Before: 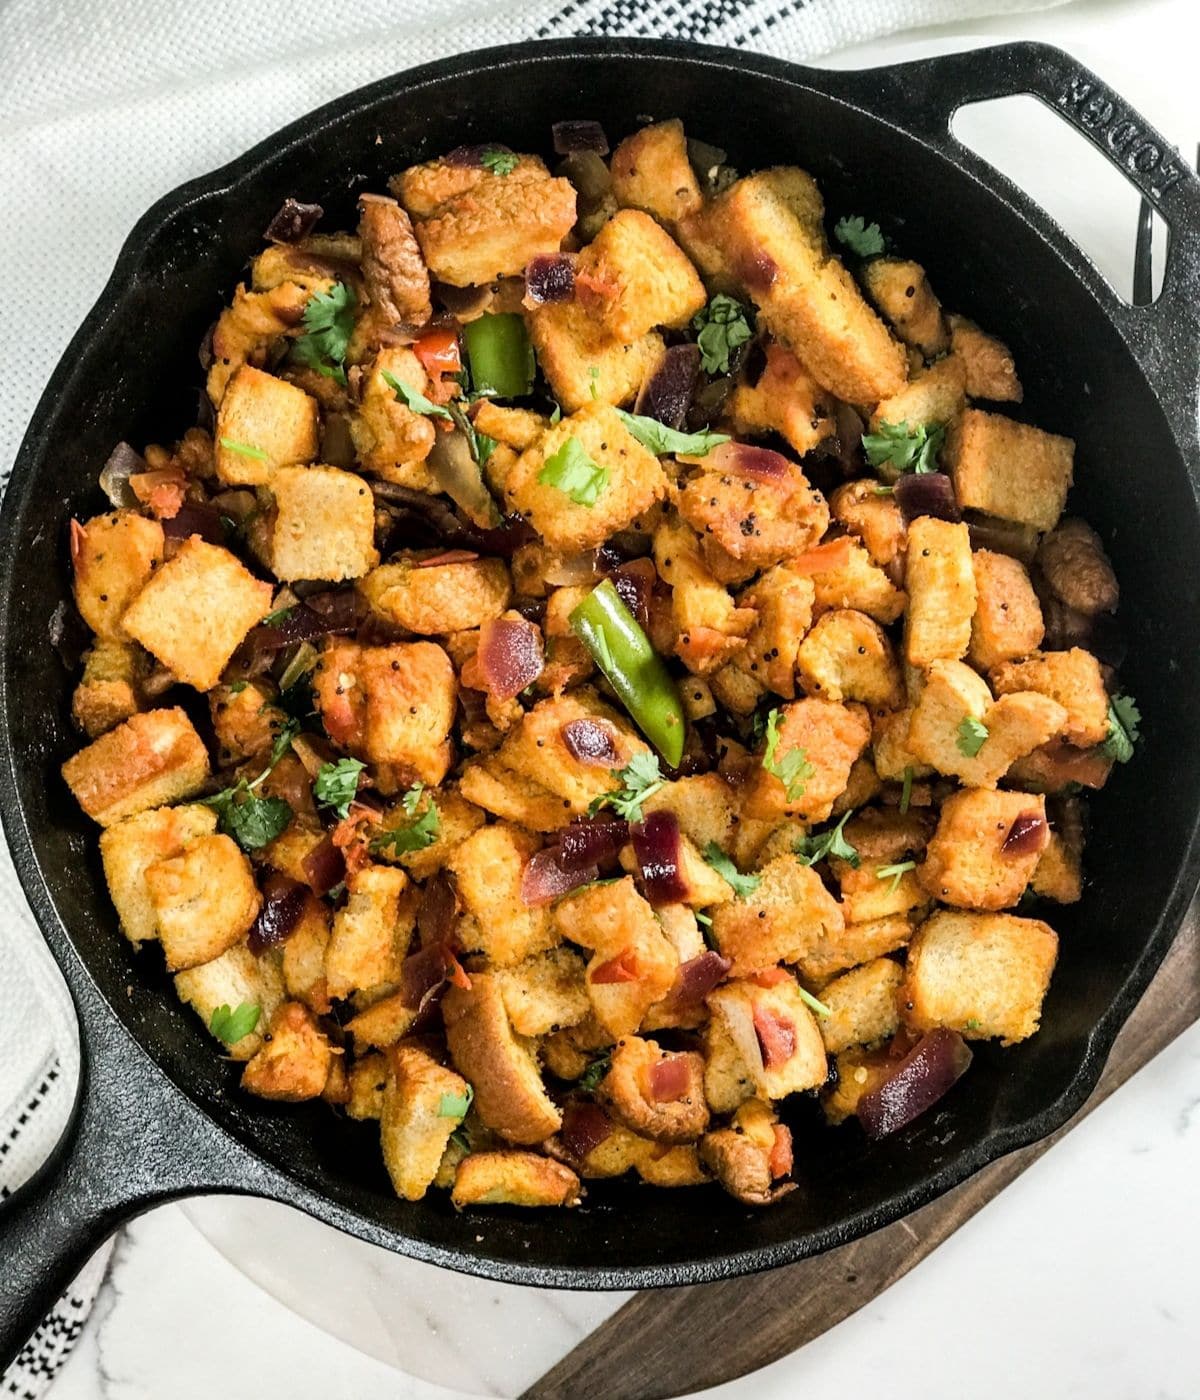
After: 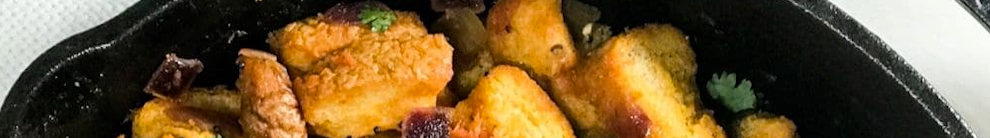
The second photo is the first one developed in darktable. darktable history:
crop and rotate: left 9.644%, top 9.491%, right 6.021%, bottom 80.509%
rotate and perspective: rotation 0.226°, lens shift (vertical) -0.042, crop left 0.023, crop right 0.982, crop top 0.006, crop bottom 0.994
color balance rgb: perceptual saturation grading › global saturation 10%, global vibrance 10%
